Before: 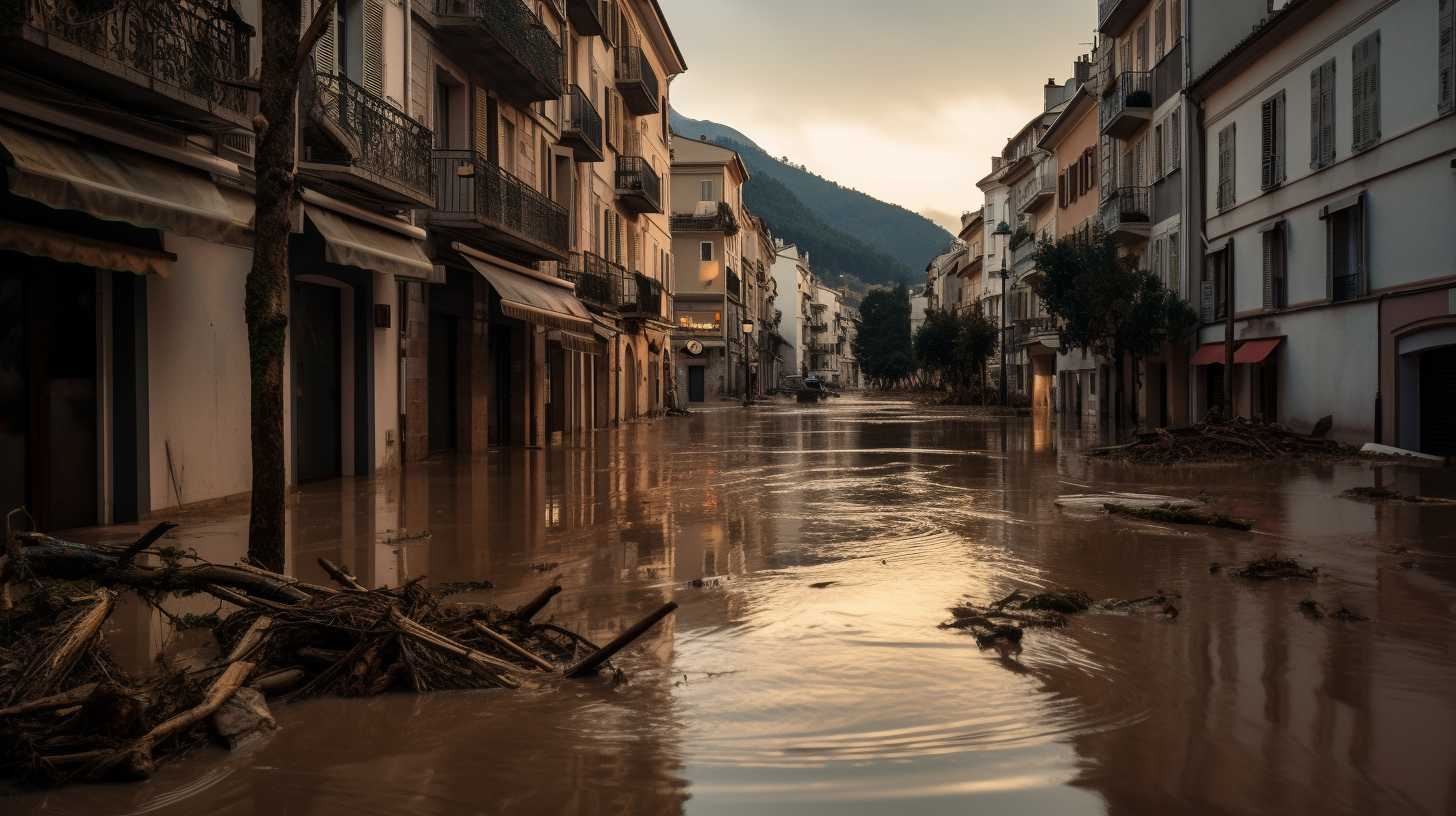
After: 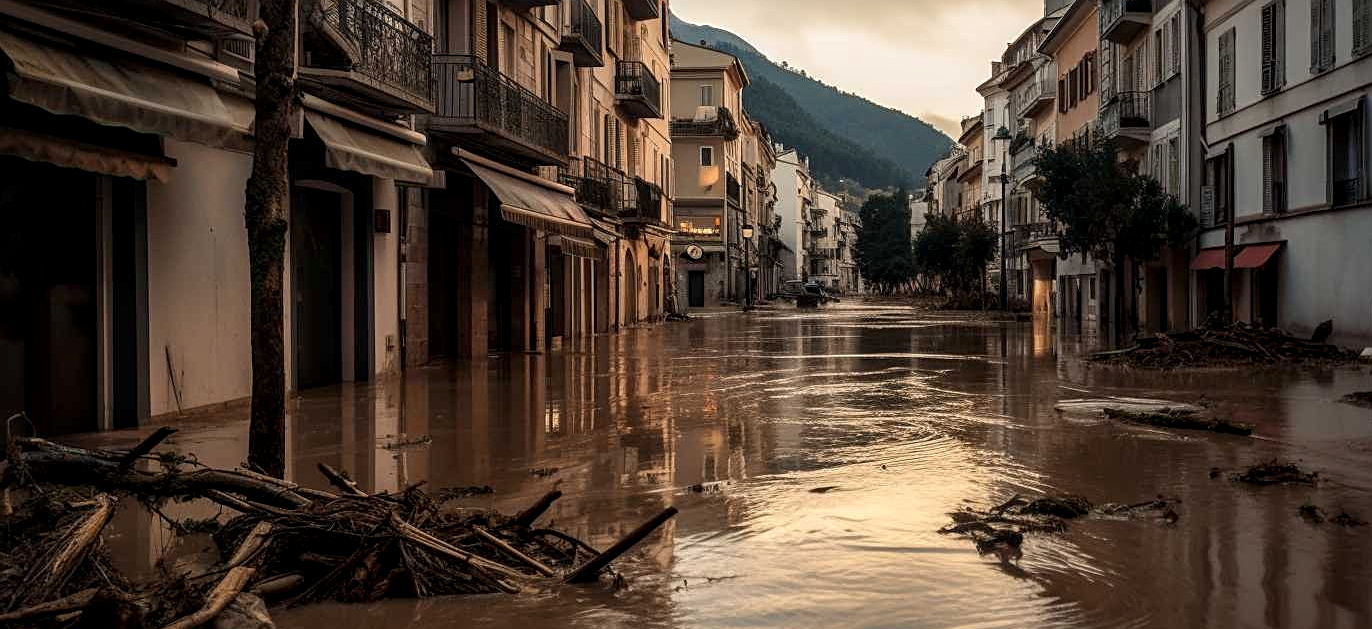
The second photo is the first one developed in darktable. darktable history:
sharpen: on, module defaults
crop and rotate: angle 0.03°, top 11.643%, right 5.651%, bottom 11.189%
local contrast: detail 130%
